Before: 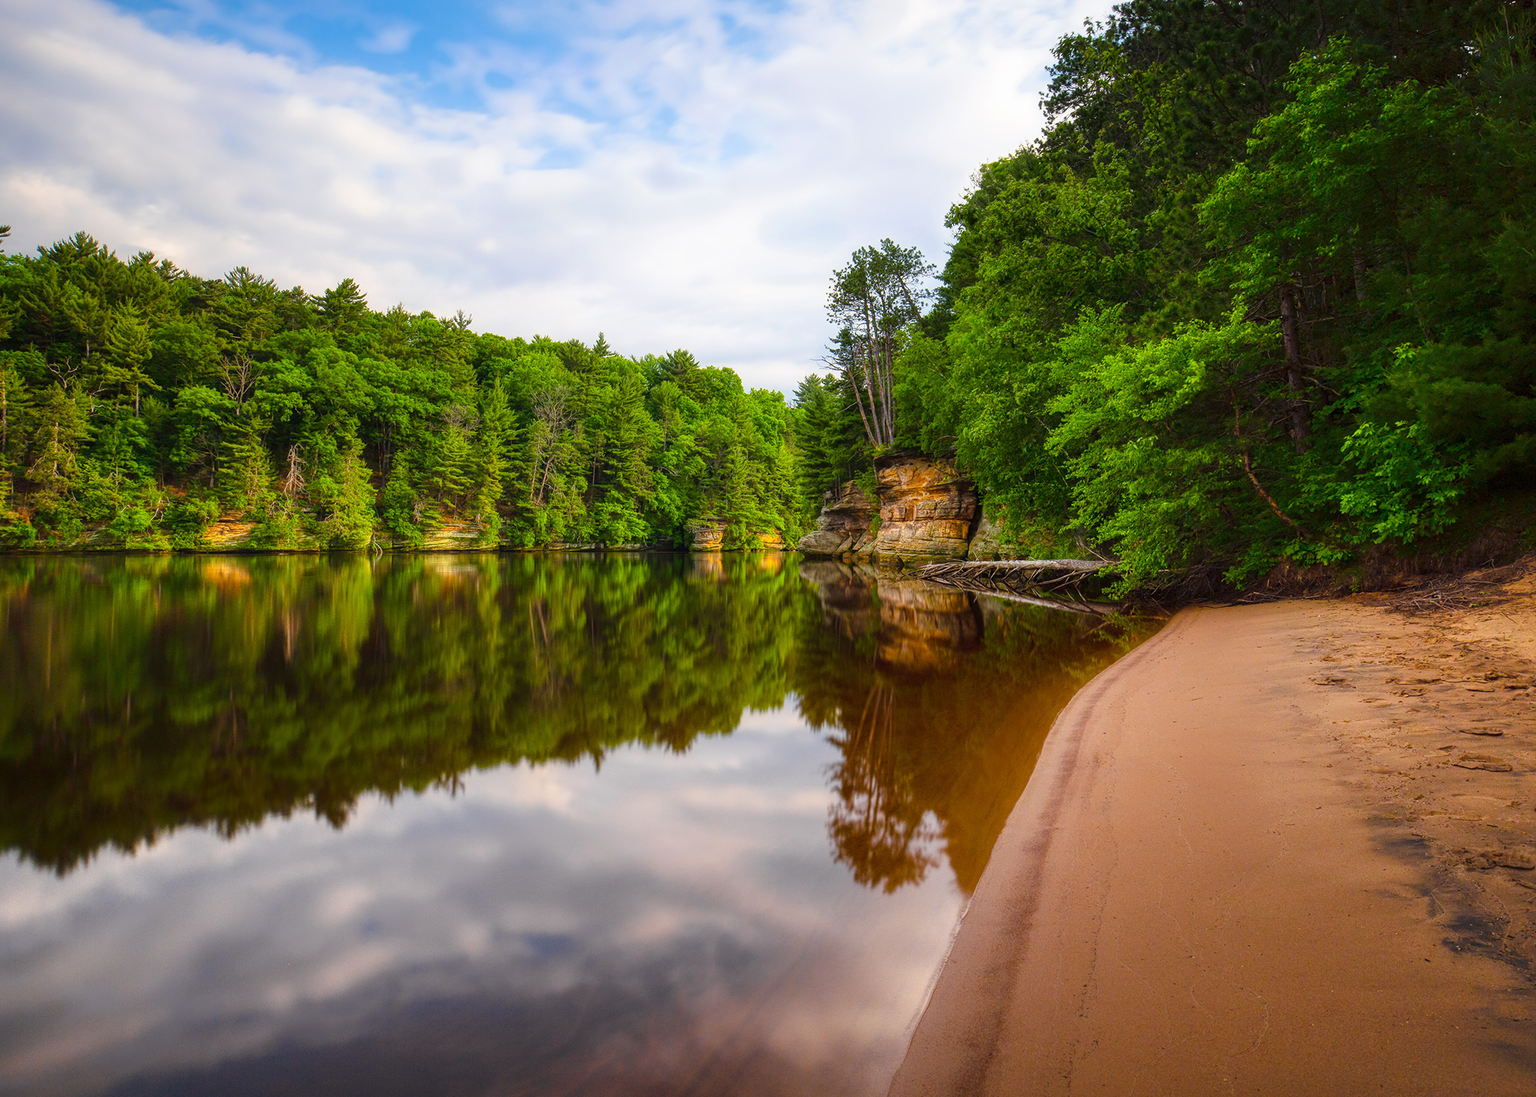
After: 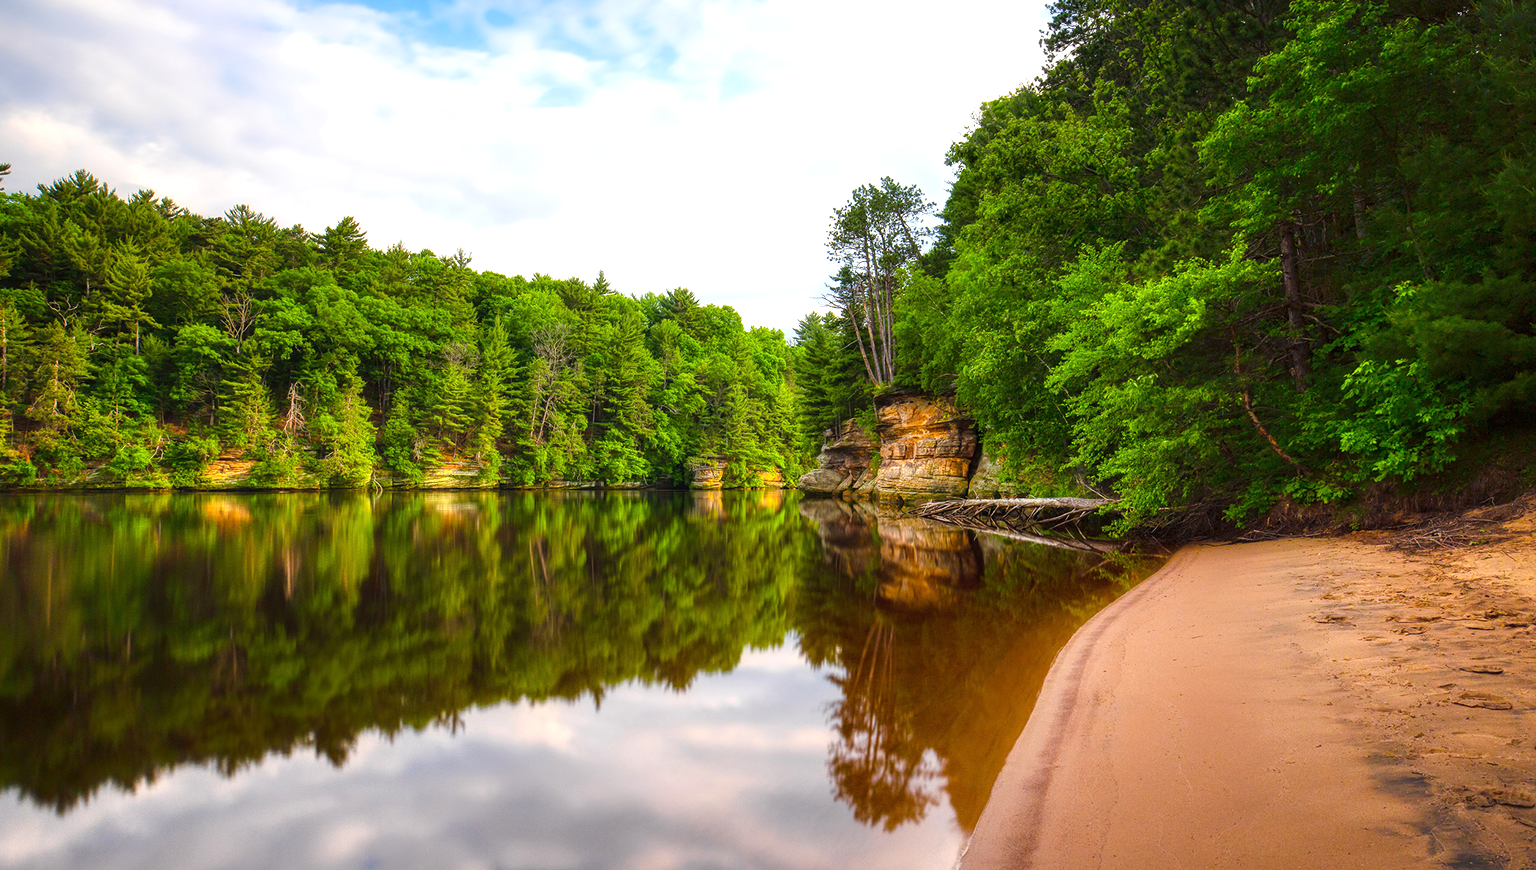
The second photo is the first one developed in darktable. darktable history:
exposure: exposure 0.197 EV
crop and rotate: top 5.667%, bottom 14.937%
